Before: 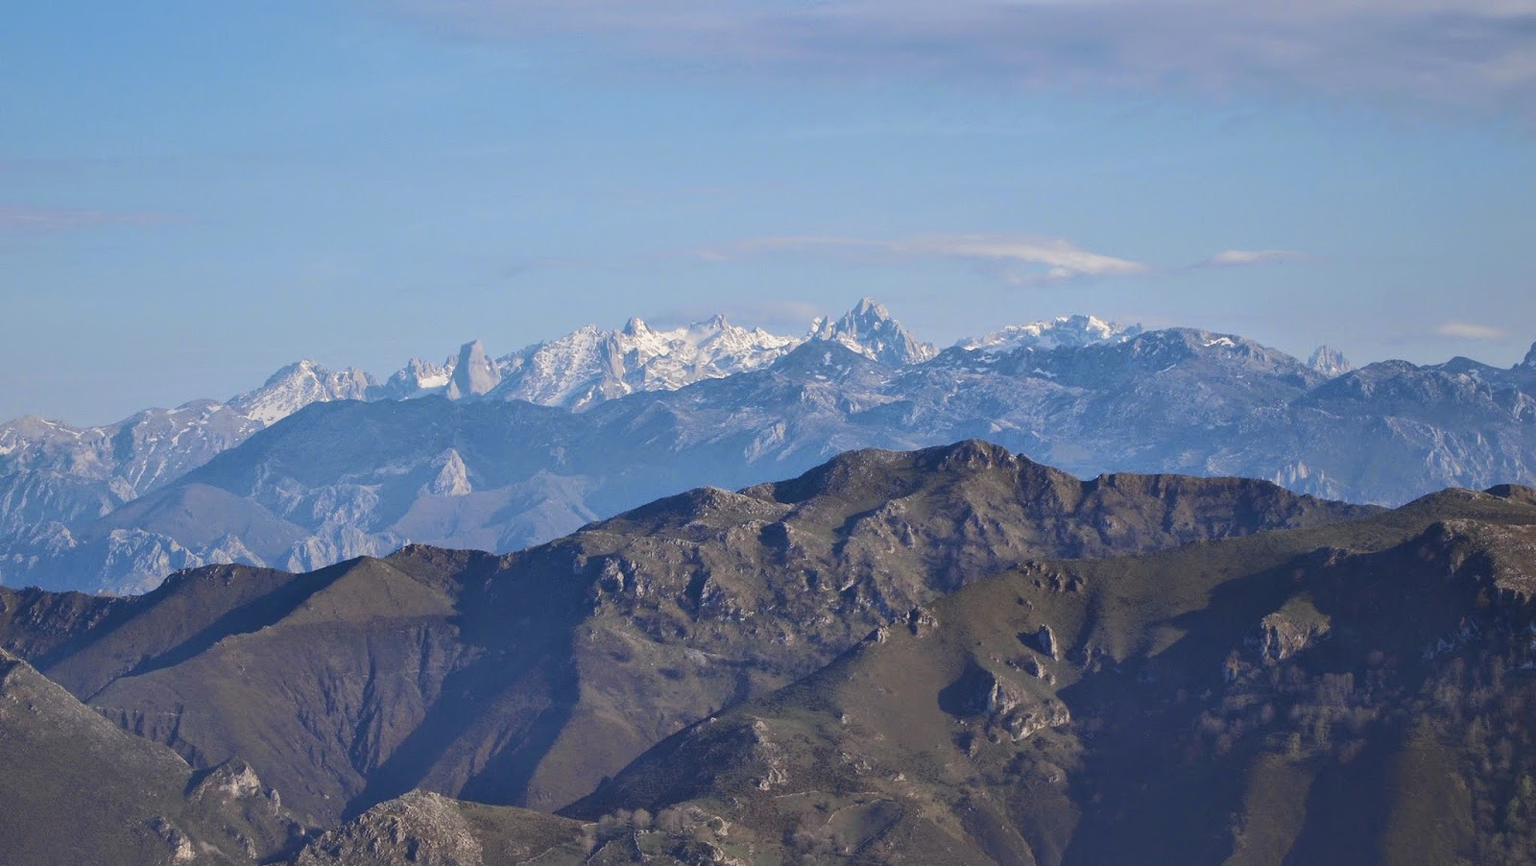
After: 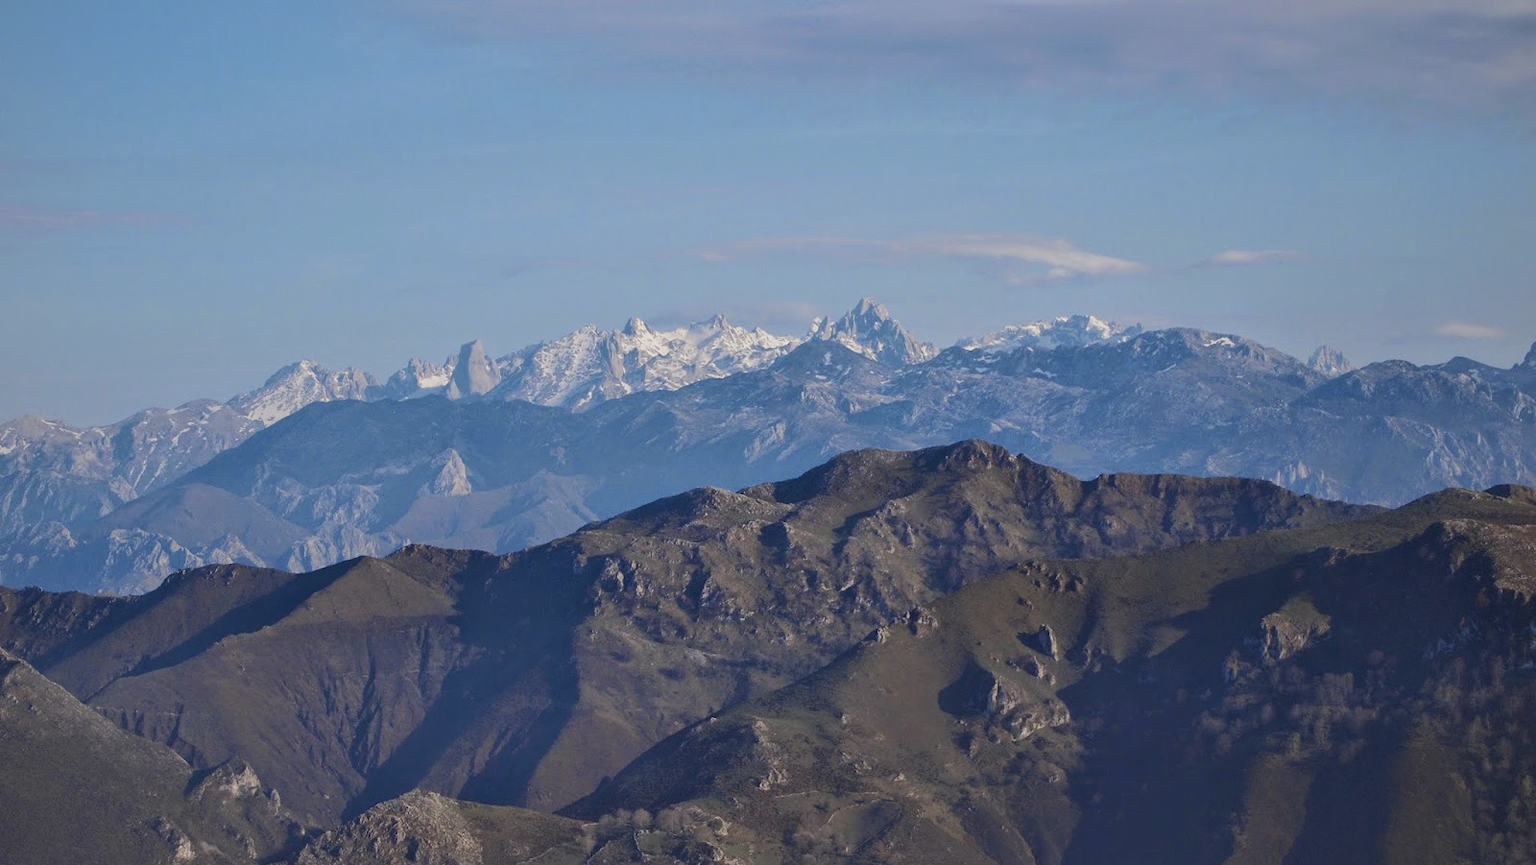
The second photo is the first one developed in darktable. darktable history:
exposure: exposure -0.293 EV, compensate highlight preservation false
vignetting: fall-off start 85%, fall-off radius 80%, brightness -0.182, saturation -0.3, width/height ratio 1.219, dithering 8-bit output, unbound false
